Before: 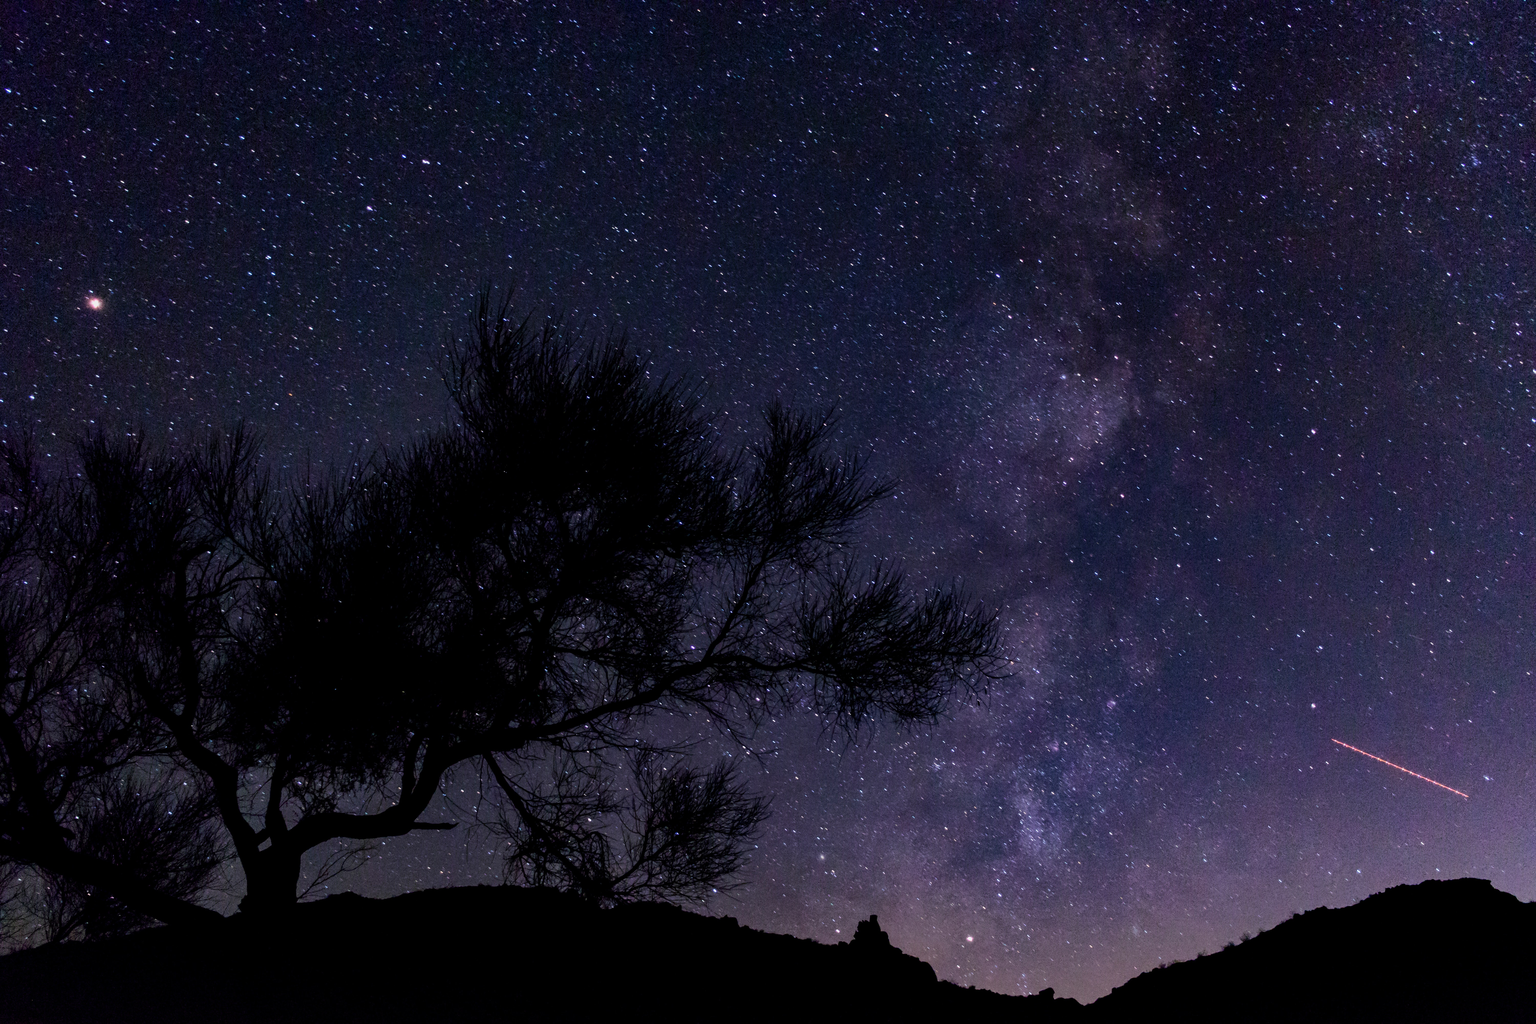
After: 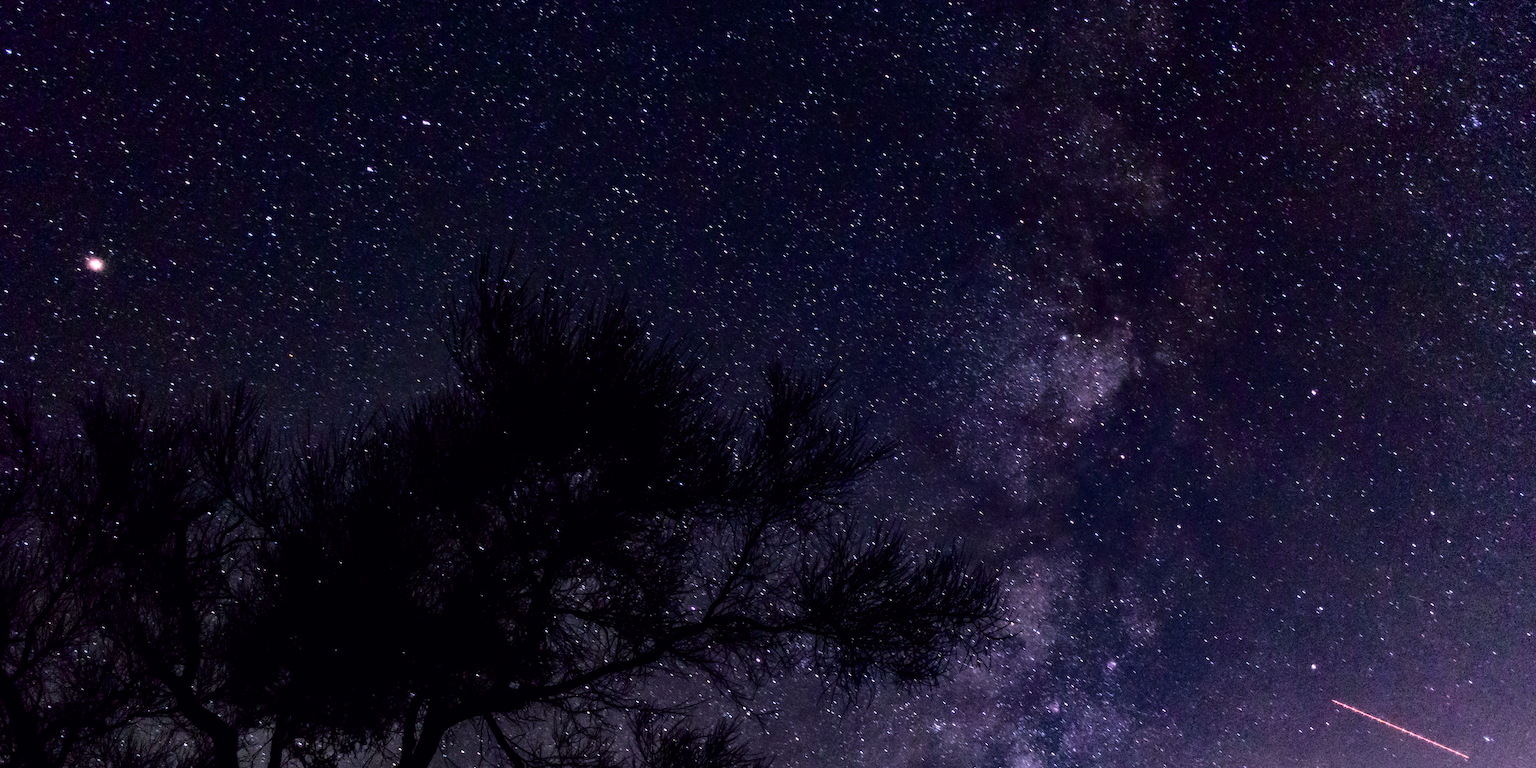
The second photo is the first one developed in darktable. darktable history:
contrast equalizer: y [[0.536, 0.565, 0.581, 0.516, 0.52, 0.491], [0.5 ×6], [0.5 ×6], [0 ×6], [0 ×6]]
crop: top 3.857%, bottom 21.132%
tone curve: curves: ch0 [(0, 0) (0.105, 0.044) (0.195, 0.128) (0.283, 0.283) (0.384, 0.404) (0.485, 0.531) (0.638, 0.681) (0.795, 0.879) (1, 0.977)]; ch1 [(0, 0) (0.161, 0.092) (0.35, 0.33) (0.379, 0.401) (0.456, 0.469) (0.498, 0.503) (0.531, 0.537) (0.596, 0.621) (0.635, 0.671) (1, 1)]; ch2 [(0, 0) (0.371, 0.362) (0.437, 0.437) (0.483, 0.484) (0.53, 0.515) (0.56, 0.58) (0.622, 0.606) (1, 1)], color space Lab, independent channels, preserve colors none
